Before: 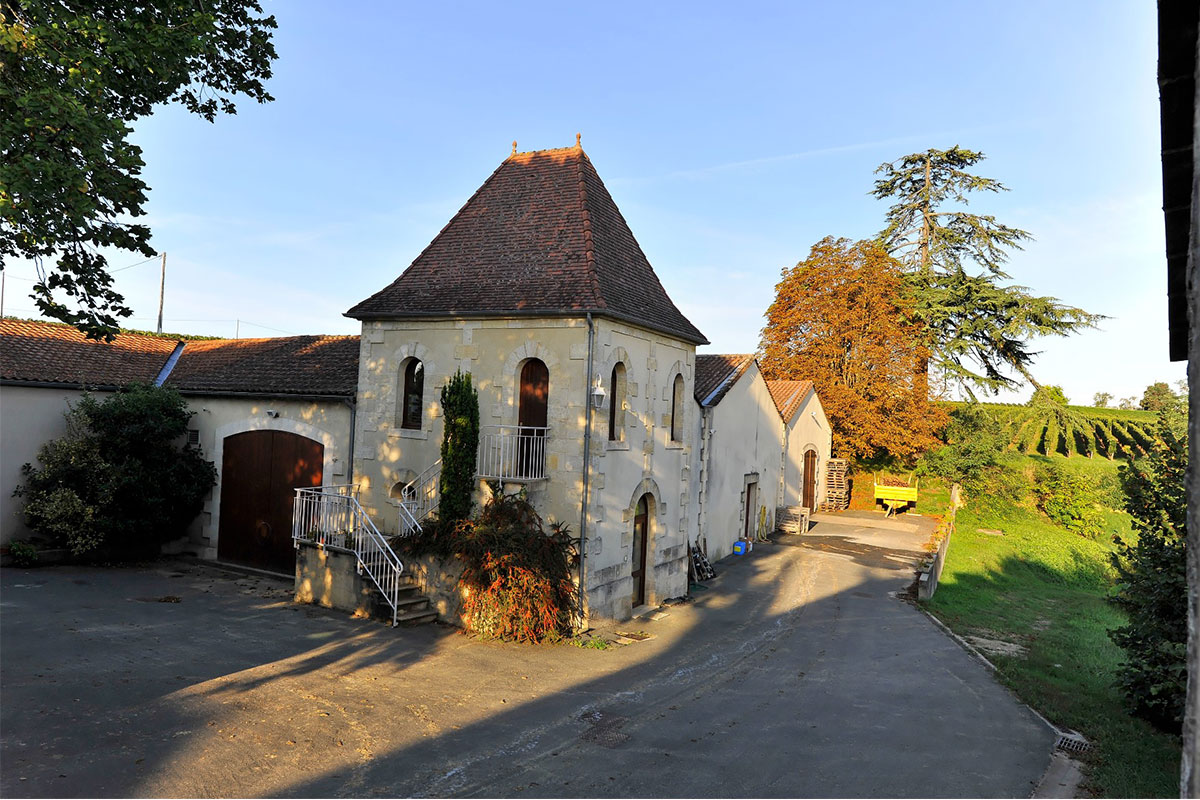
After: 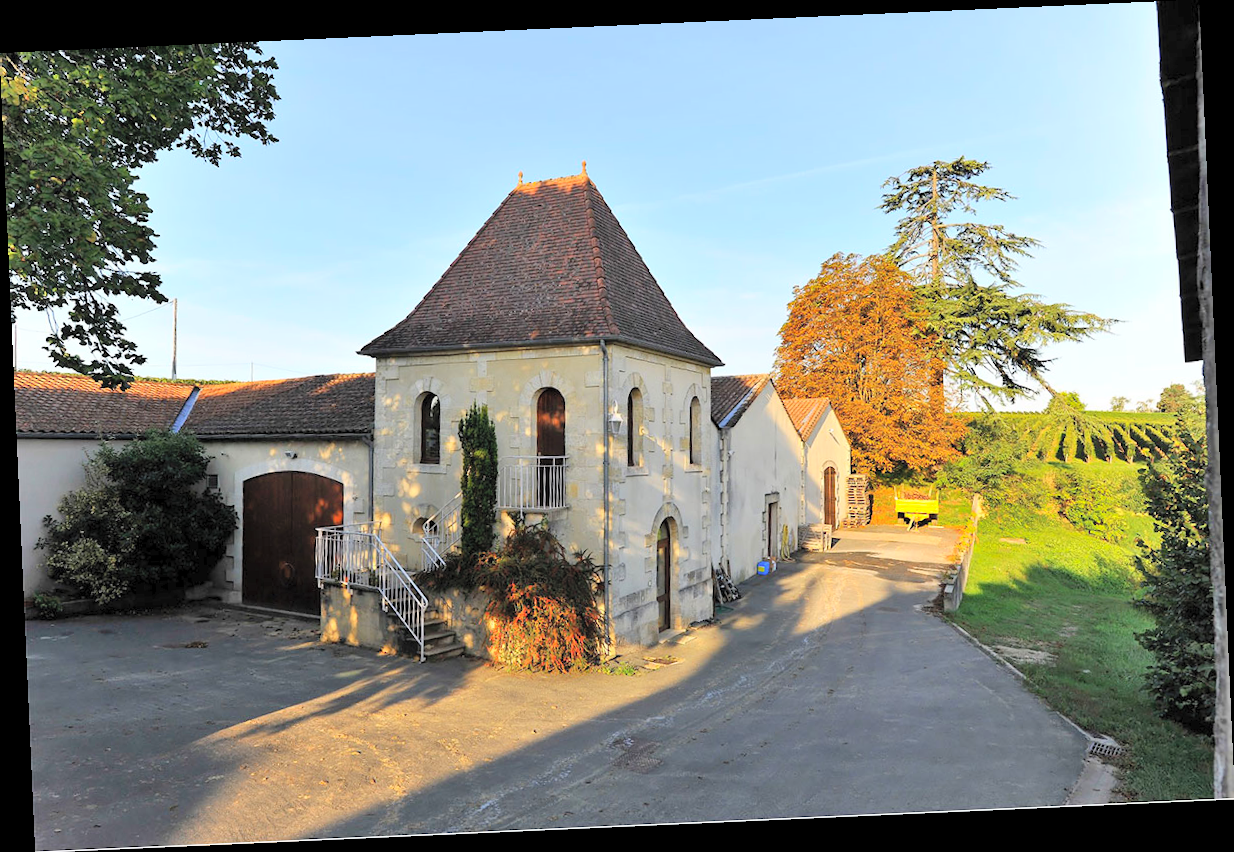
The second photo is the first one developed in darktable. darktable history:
contrast brightness saturation: contrast 0.1, brightness 0.3, saturation 0.14
shadows and highlights: shadows 32, highlights -32, soften with gaussian
rotate and perspective: rotation -2.56°, automatic cropping off
